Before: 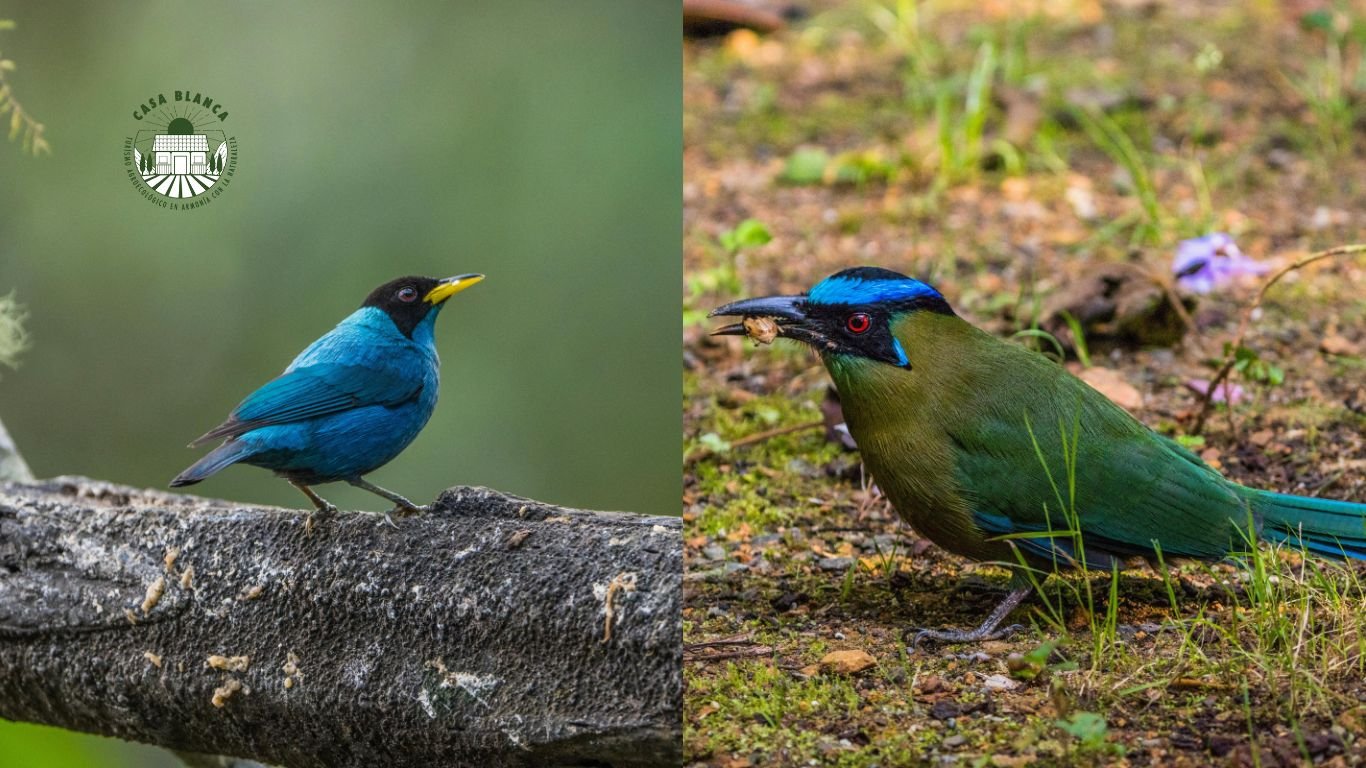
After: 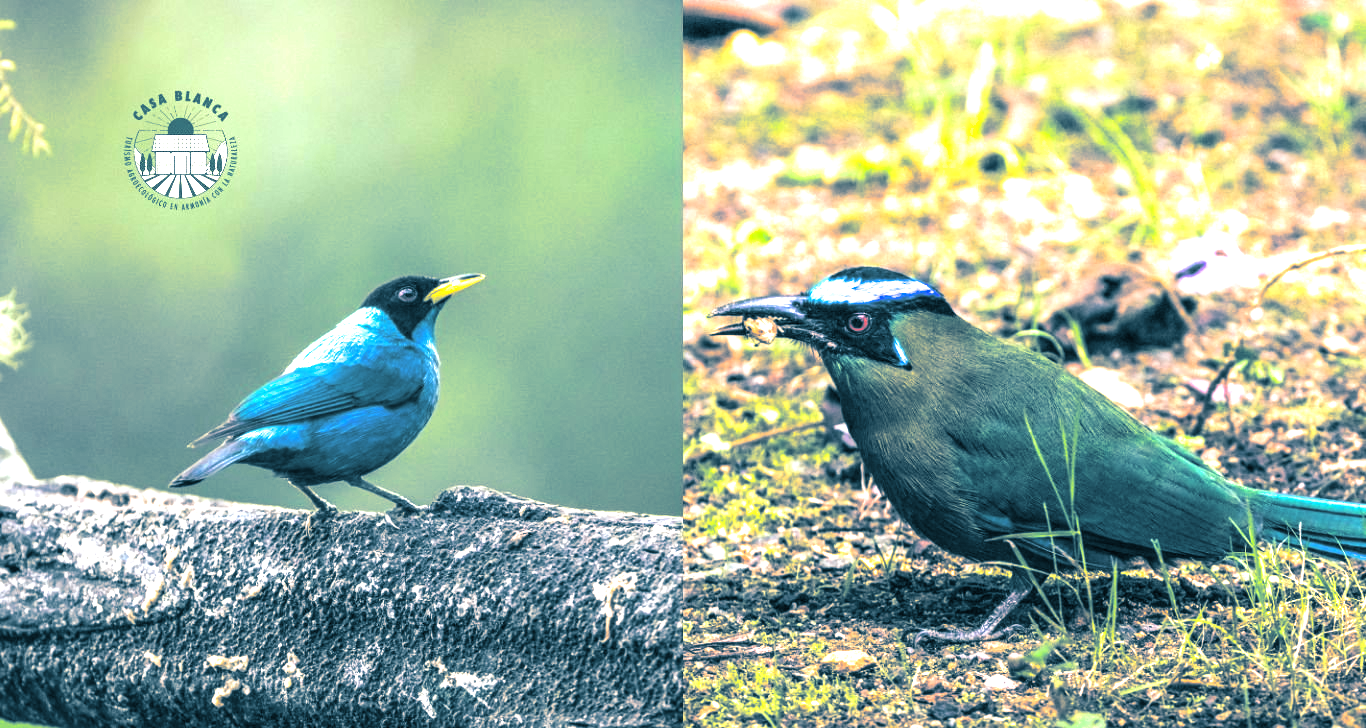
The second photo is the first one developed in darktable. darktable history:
exposure: black level correction 0, exposure 1.625 EV, compensate exposure bias true, compensate highlight preservation false
crop and rotate: top 0%, bottom 5.097%
split-toning: shadows › hue 212.4°, balance -70
